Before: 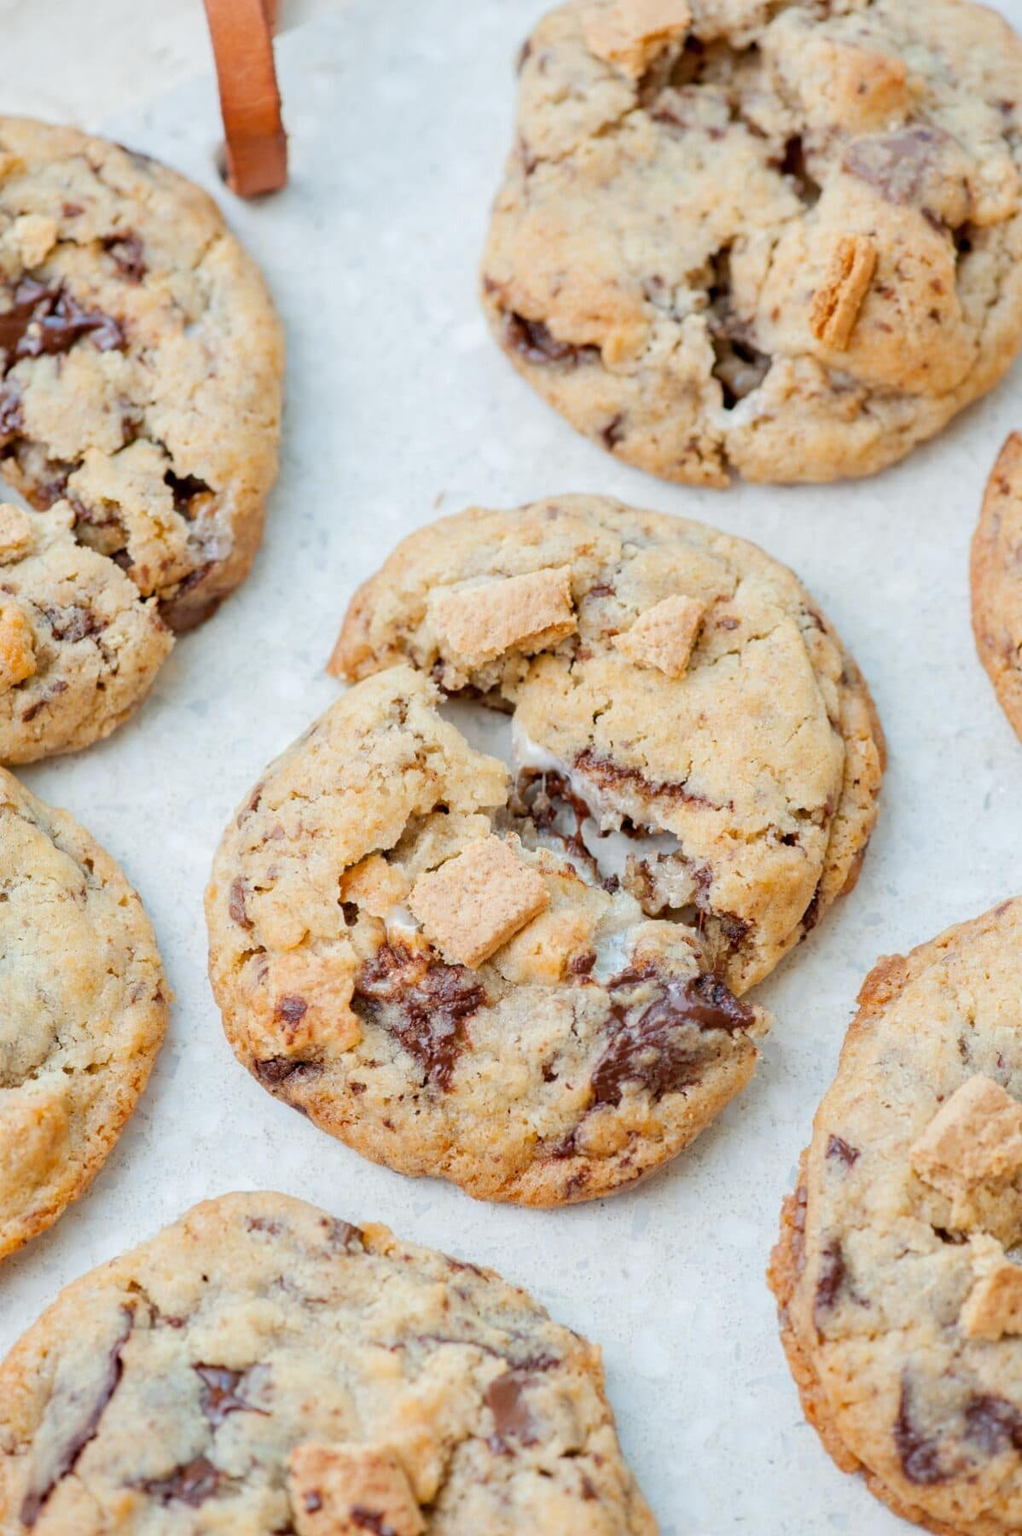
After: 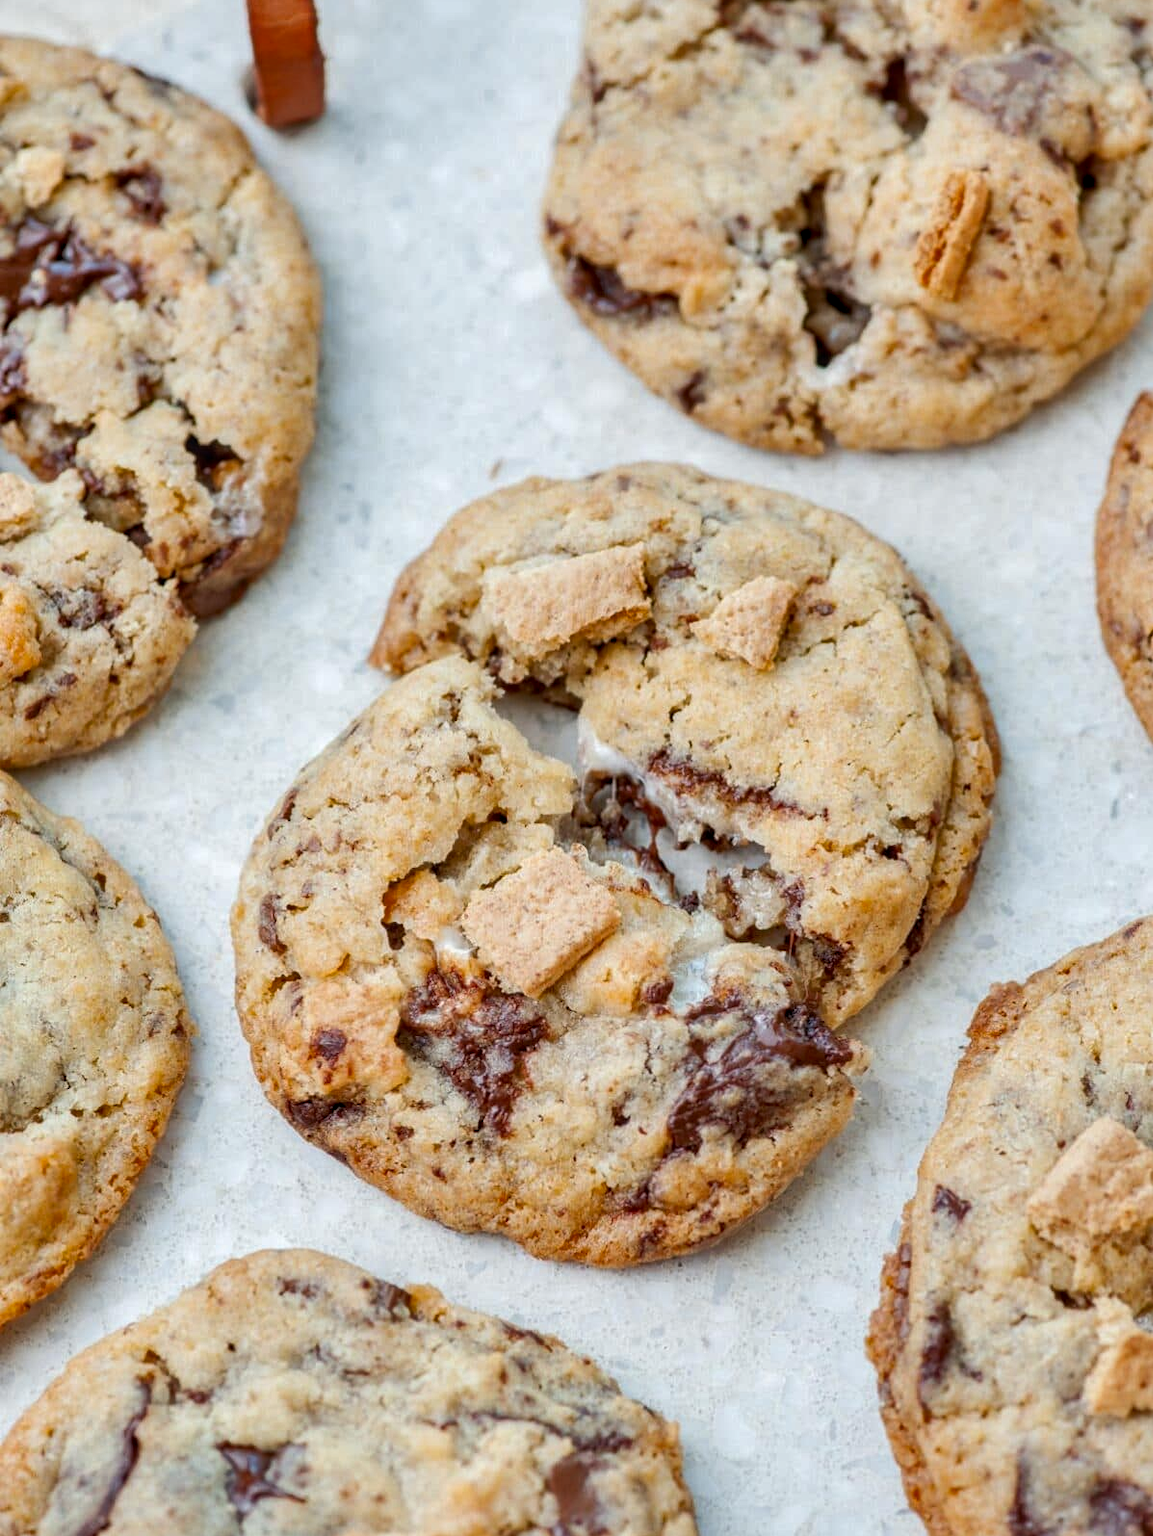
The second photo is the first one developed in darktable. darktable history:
shadows and highlights: white point adjustment 1.06, soften with gaussian
local contrast: on, module defaults
crop and rotate: top 5.503%, bottom 5.877%
